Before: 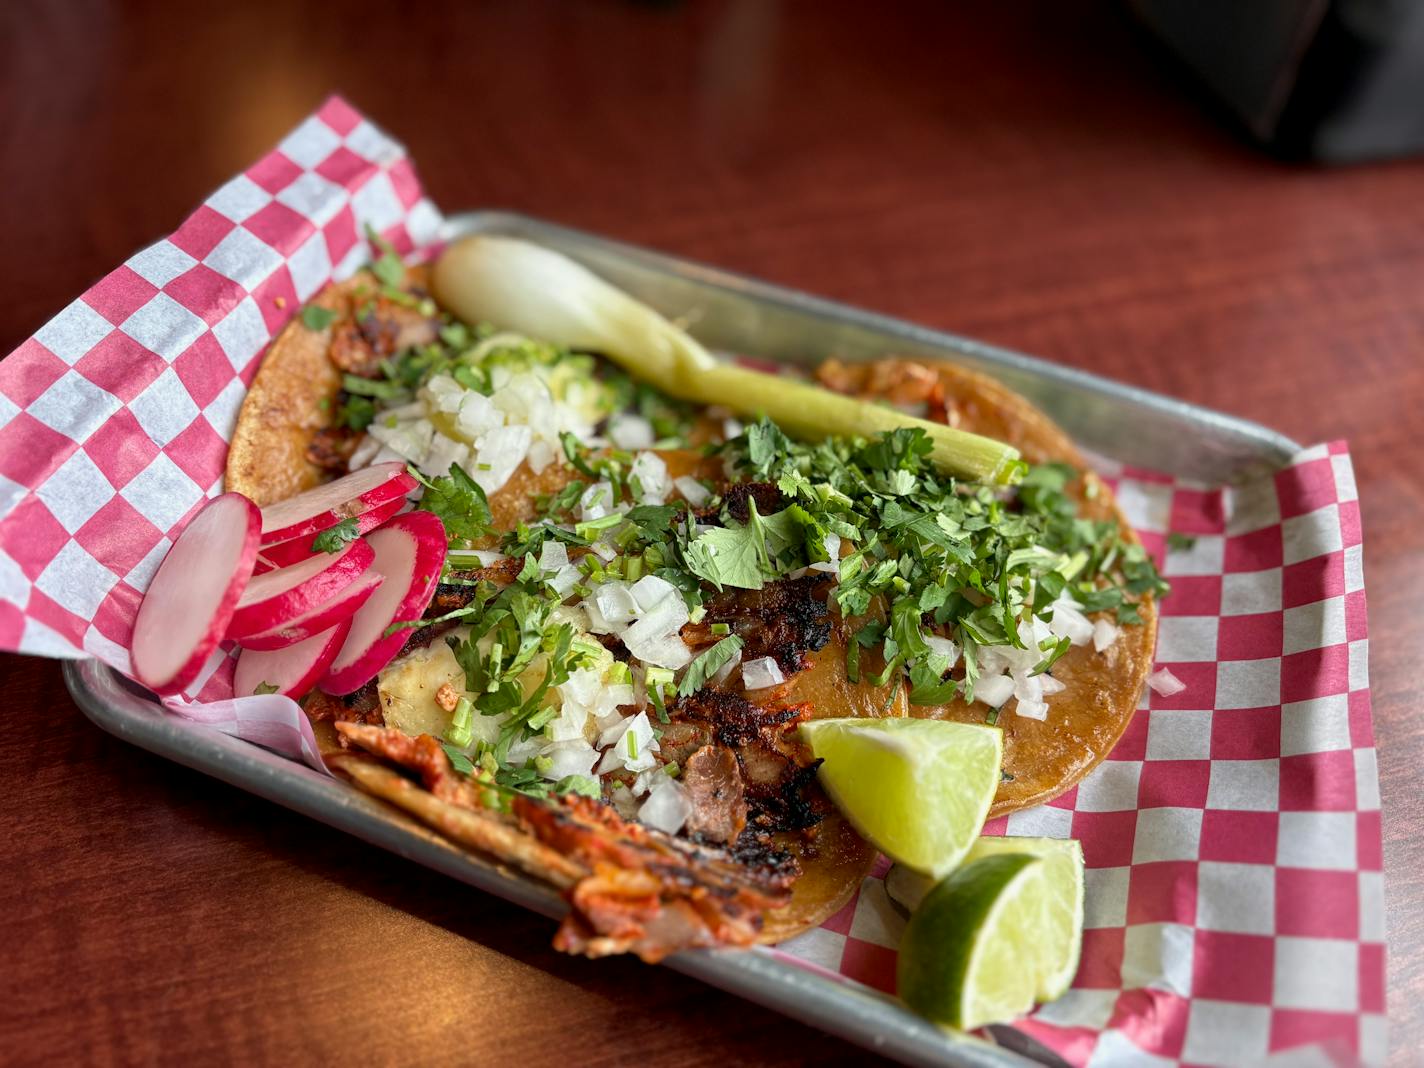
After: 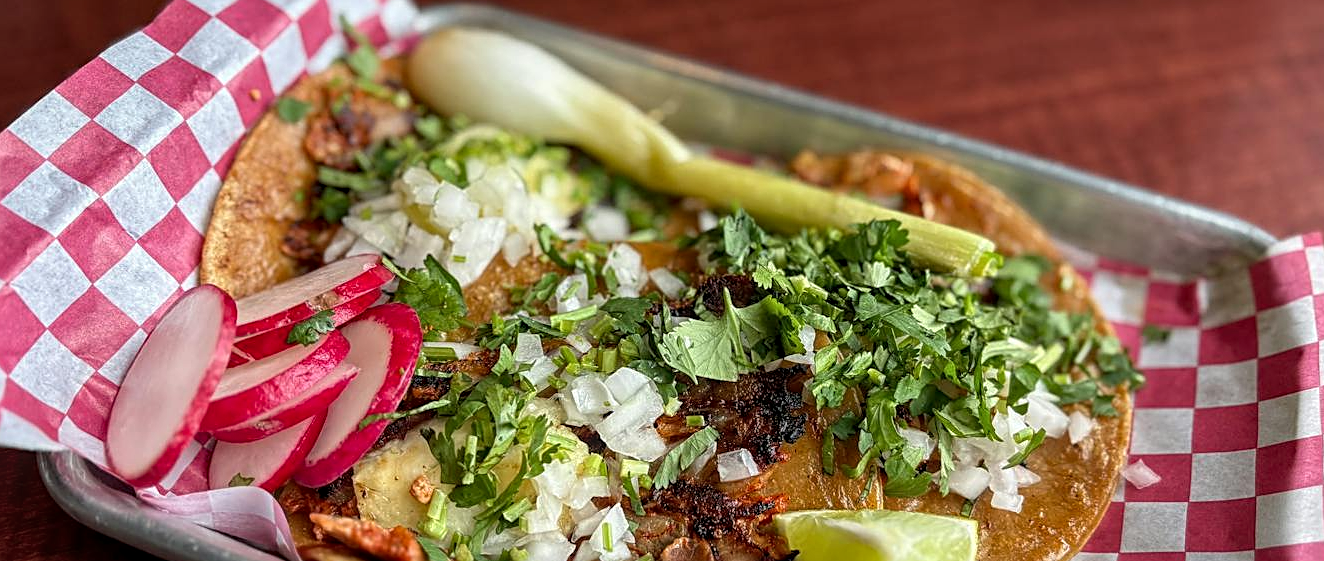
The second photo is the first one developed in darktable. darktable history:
crop: left 1.794%, top 19.516%, right 5.168%, bottom 27.866%
sharpen: on, module defaults
local contrast: on, module defaults
